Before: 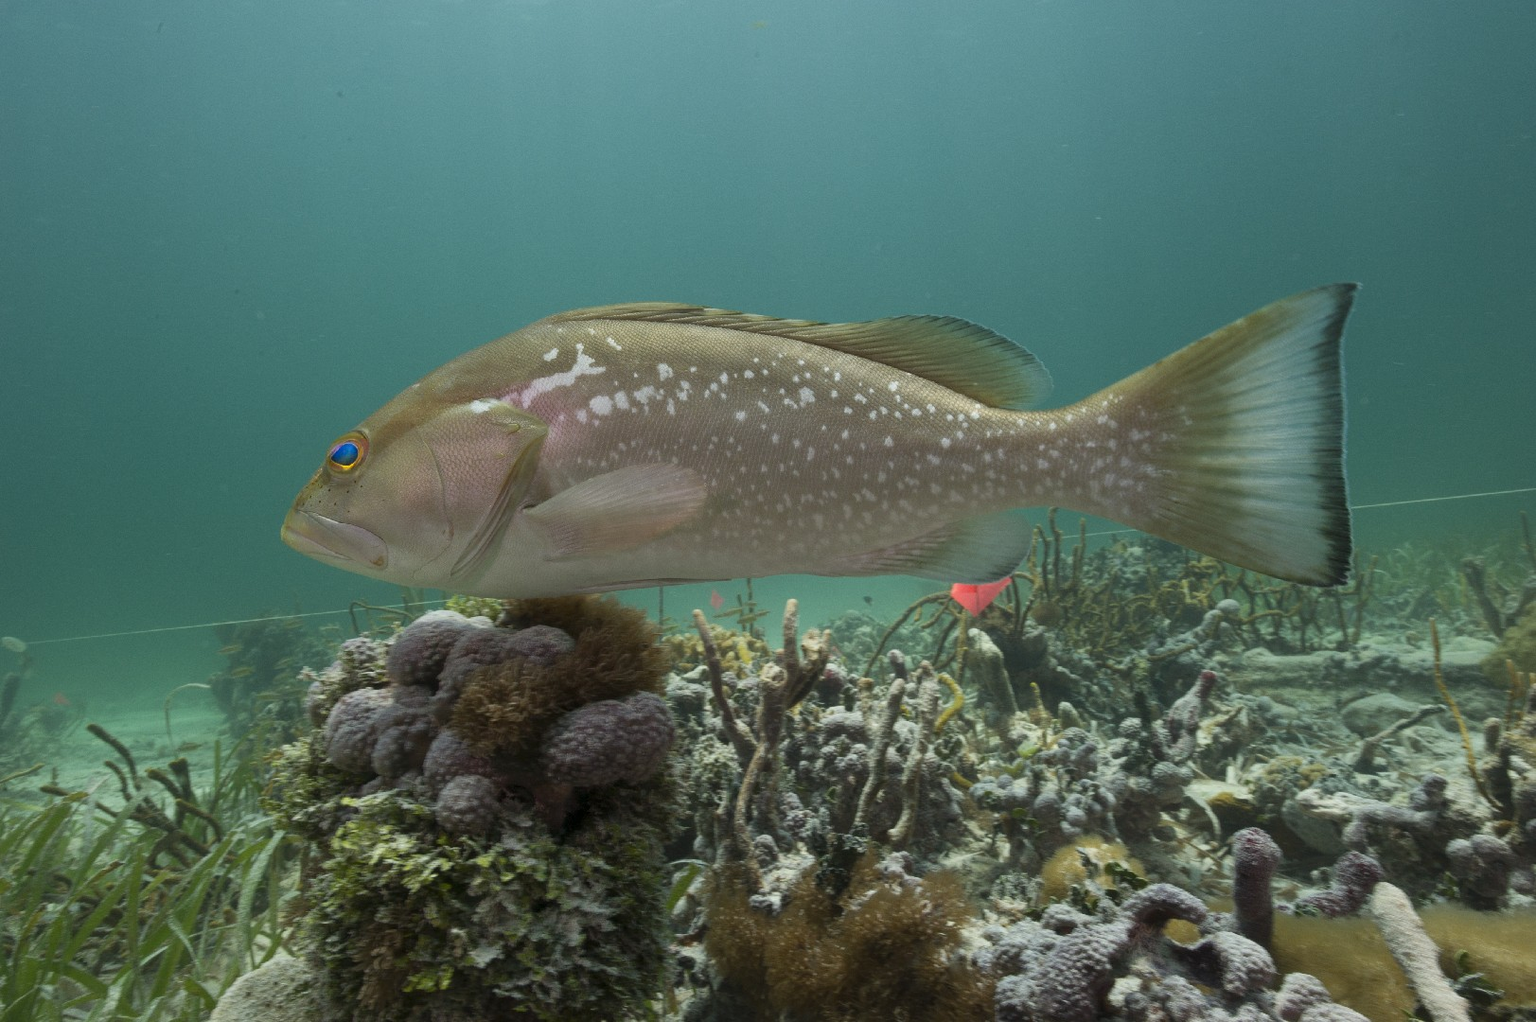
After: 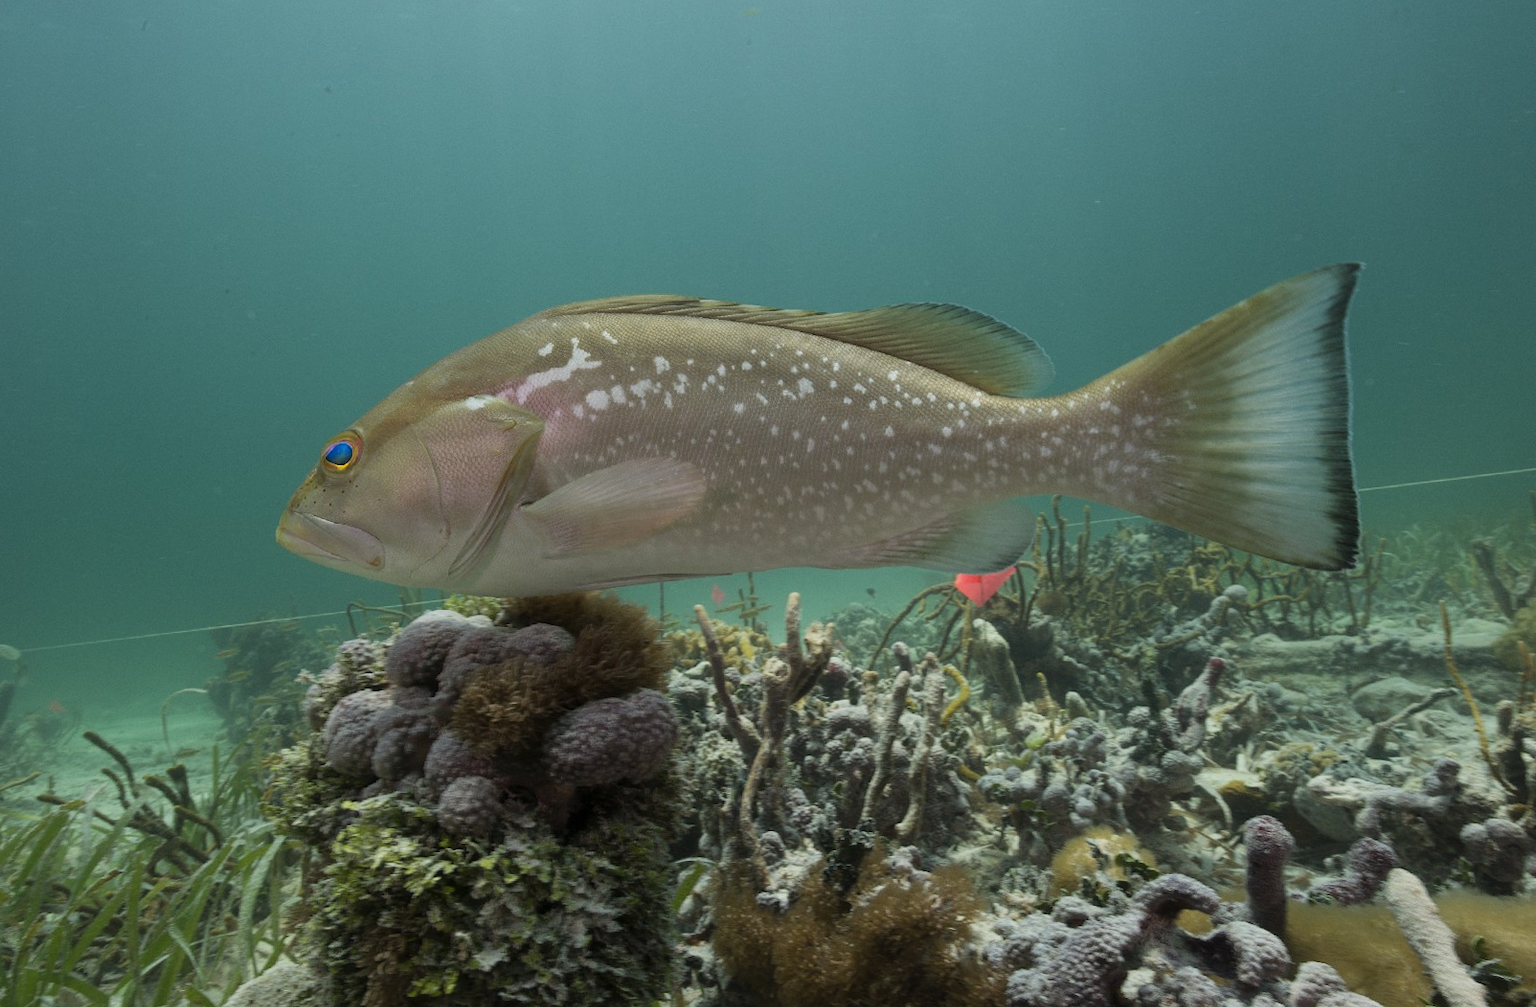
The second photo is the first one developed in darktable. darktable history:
rotate and perspective: rotation -1°, crop left 0.011, crop right 0.989, crop top 0.025, crop bottom 0.975
filmic rgb: black relative exposure -11.35 EV, white relative exposure 3.22 EV, hardness 6.76, color science v6 (2022)
